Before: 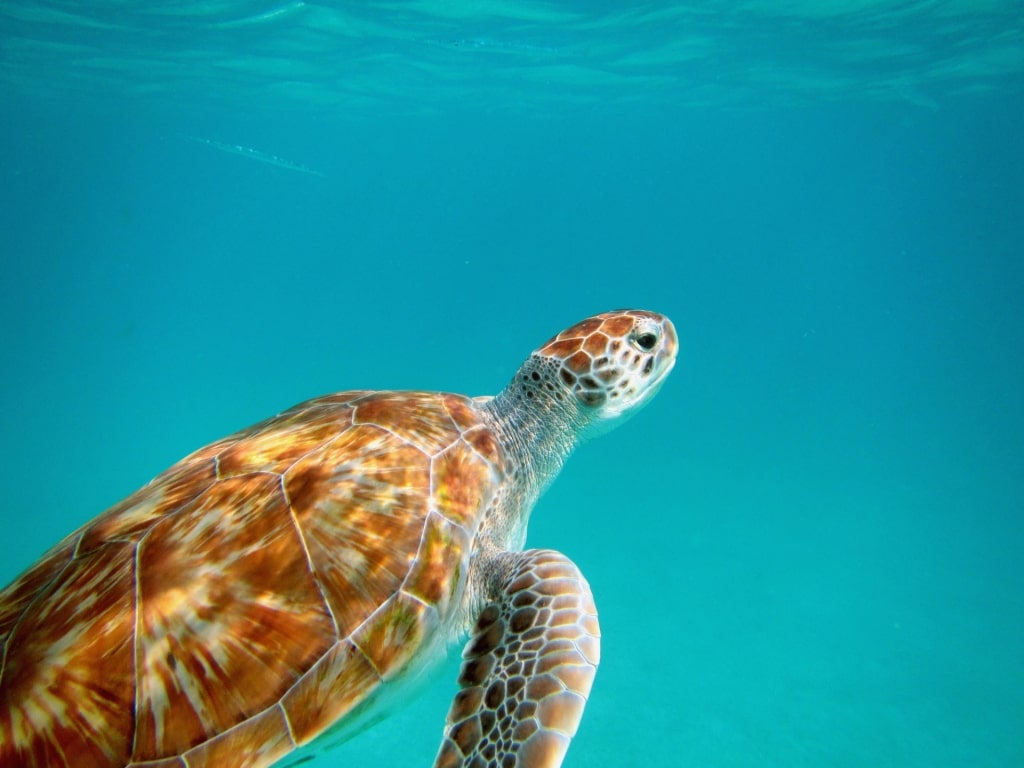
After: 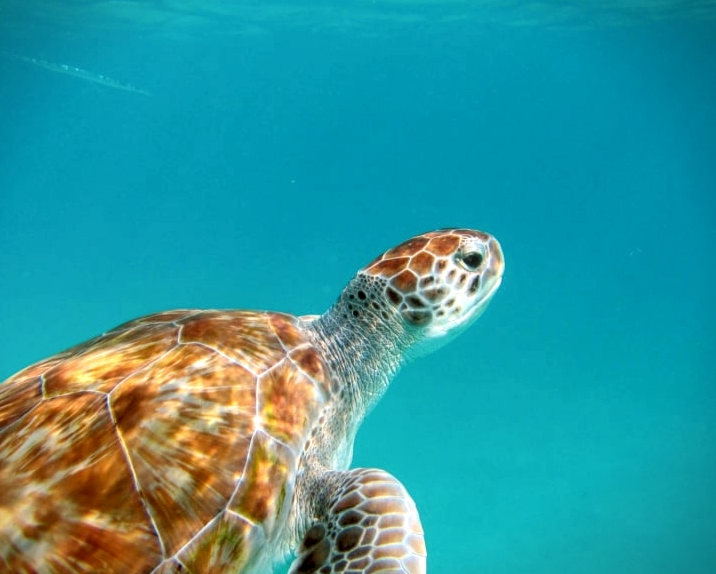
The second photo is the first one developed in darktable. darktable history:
vignetting: fall-off start 97.23%, saturation -0.024, center (-0.033, -0.042), width/height ratio 1.179, unbound false
crop and rotate: left 17.046%, top 10.659%, right 12.989%, bottom 14.553%
local contrast: detail 130%
